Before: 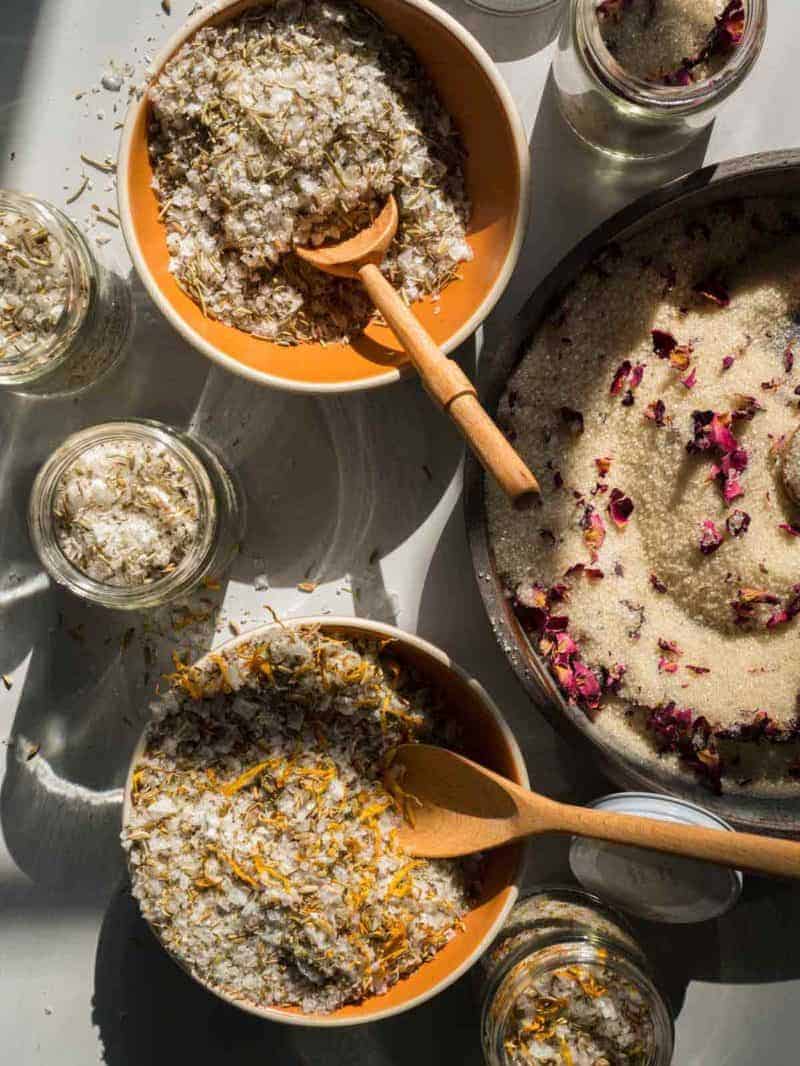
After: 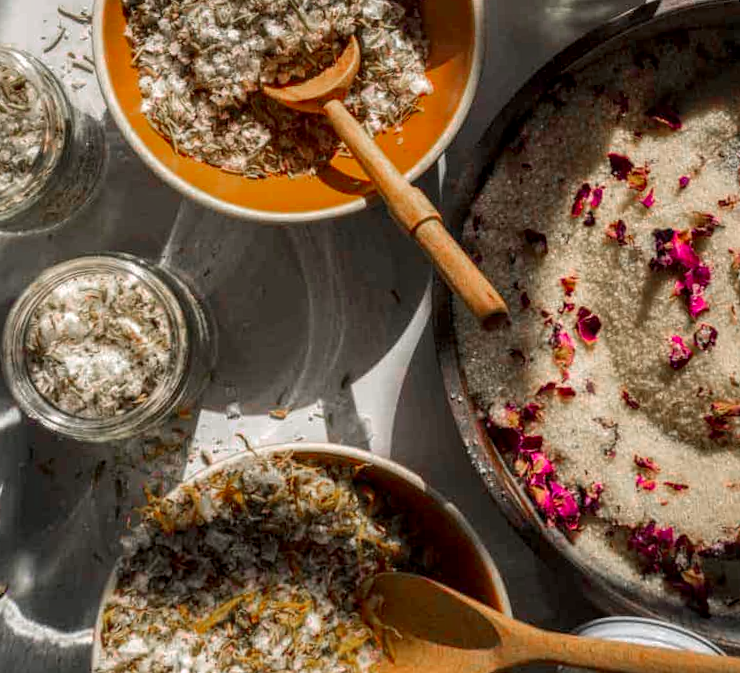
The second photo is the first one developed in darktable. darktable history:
crop: top 11.166%, bottom 22.168%
color zones: curves: ch0 [(0, 0.48) (0.209, 0.398) (0.305, 0.332) (0.429, 0.493) (0.571, 0.5) (0.714, 0.5) (0.857, 0.5) (1, 0.48)]; ch1 [(0, 0.736) (0.143, 0.625) (0.225, 0.371) (0.429, 0.256) (0.571, 0.241) (0.714, 0.213) (0.857, 0.48) (1, 0.736)]; ch2 [(0, 0.448) (0.143, 0.498) (0.286, 0.5) (0.429, 0.5) (0.571, 0.5) (0.714, 0.5) (0.857, 0.5) (1, 0.448)]
rotate and perspective: rotation -1.68°, lens shift (vertical) -0.146, crop left 0.049, crop right 0.912, crop top 0.032, crop bottom 0.96
local contrast: detail 130%
